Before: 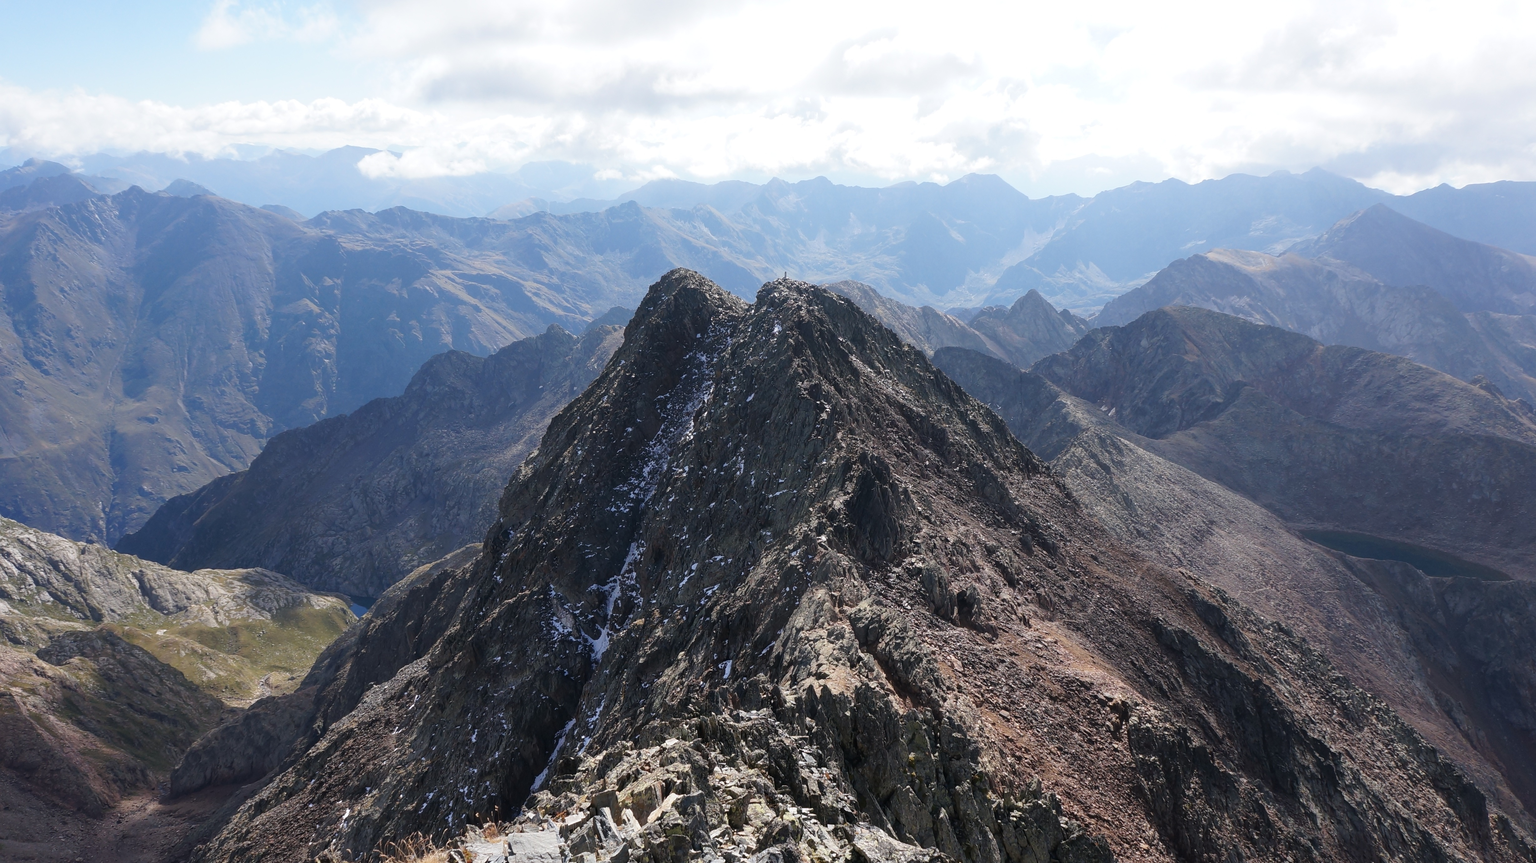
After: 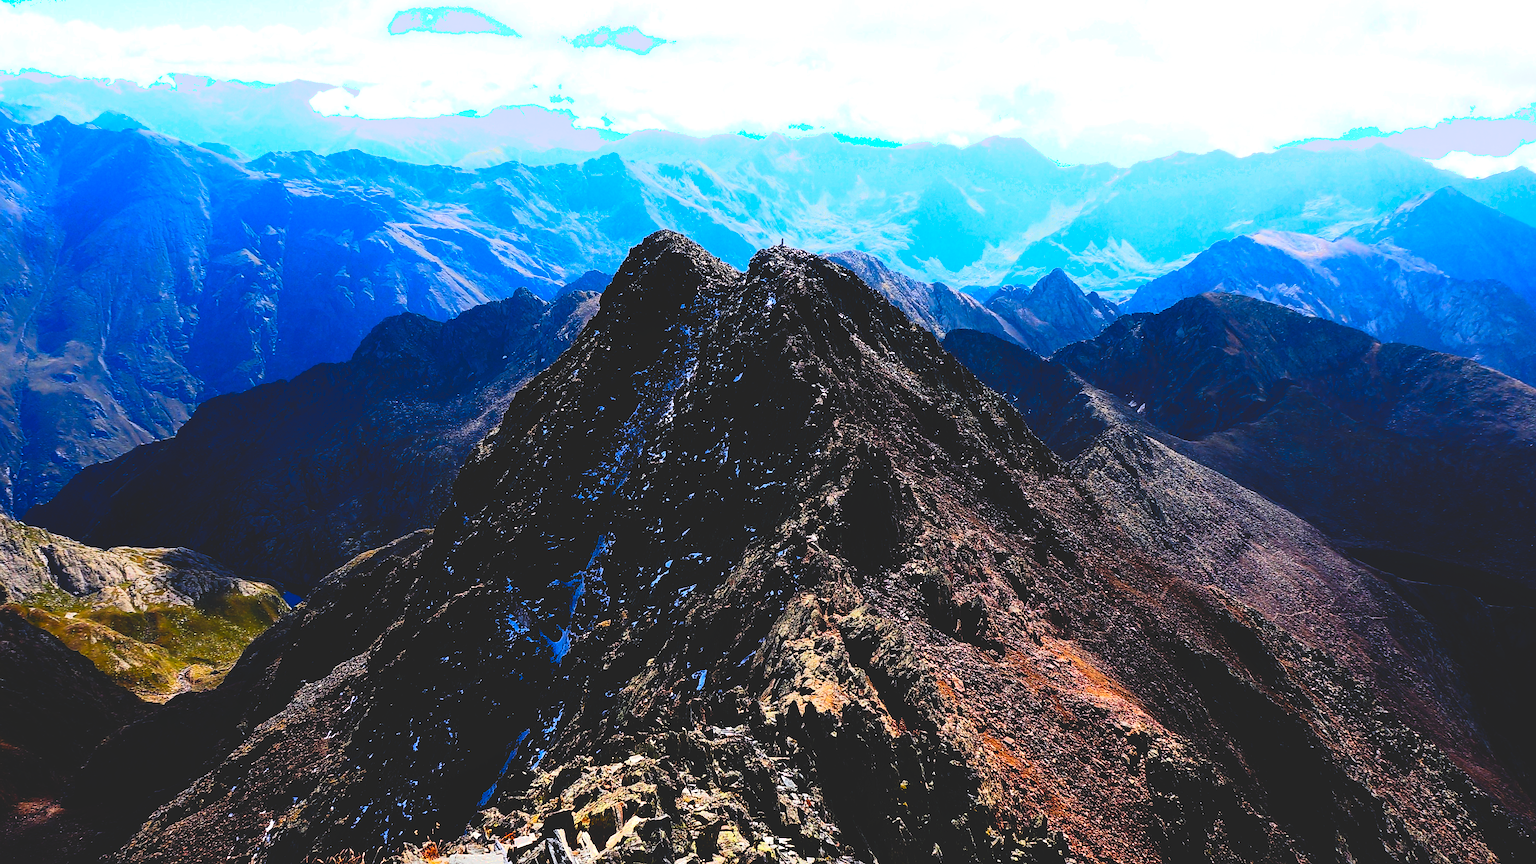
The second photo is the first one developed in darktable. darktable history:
sharpen: on, module defaults
contrast brightness saturation: contrast 0.27, brightness 0.015, saturation 0.869
base curve: curves: ch0 [(0, 0.036) (0.083, 0.04) (0.804, 1)], preserve colors none
crop and rotate: angle -2.09°, left 3.13%, top 4.144%, right 1.623%, bottom 0.448%
tone equalizer: -8 EV -0.397 EV, -7 EV -0.392 EV, -6 EV -0.317 EV, -5 EV -0.245 EV, -3 EV 0.203 EV, -2 EV 0.335 EV, -1 EV 0.384 EV, +0 EV 0.41 EV
shadows and highlights: radius 121.14, shadows 21.74, white point adjustment -9.58, highlights -14.38, soften with gaussian
